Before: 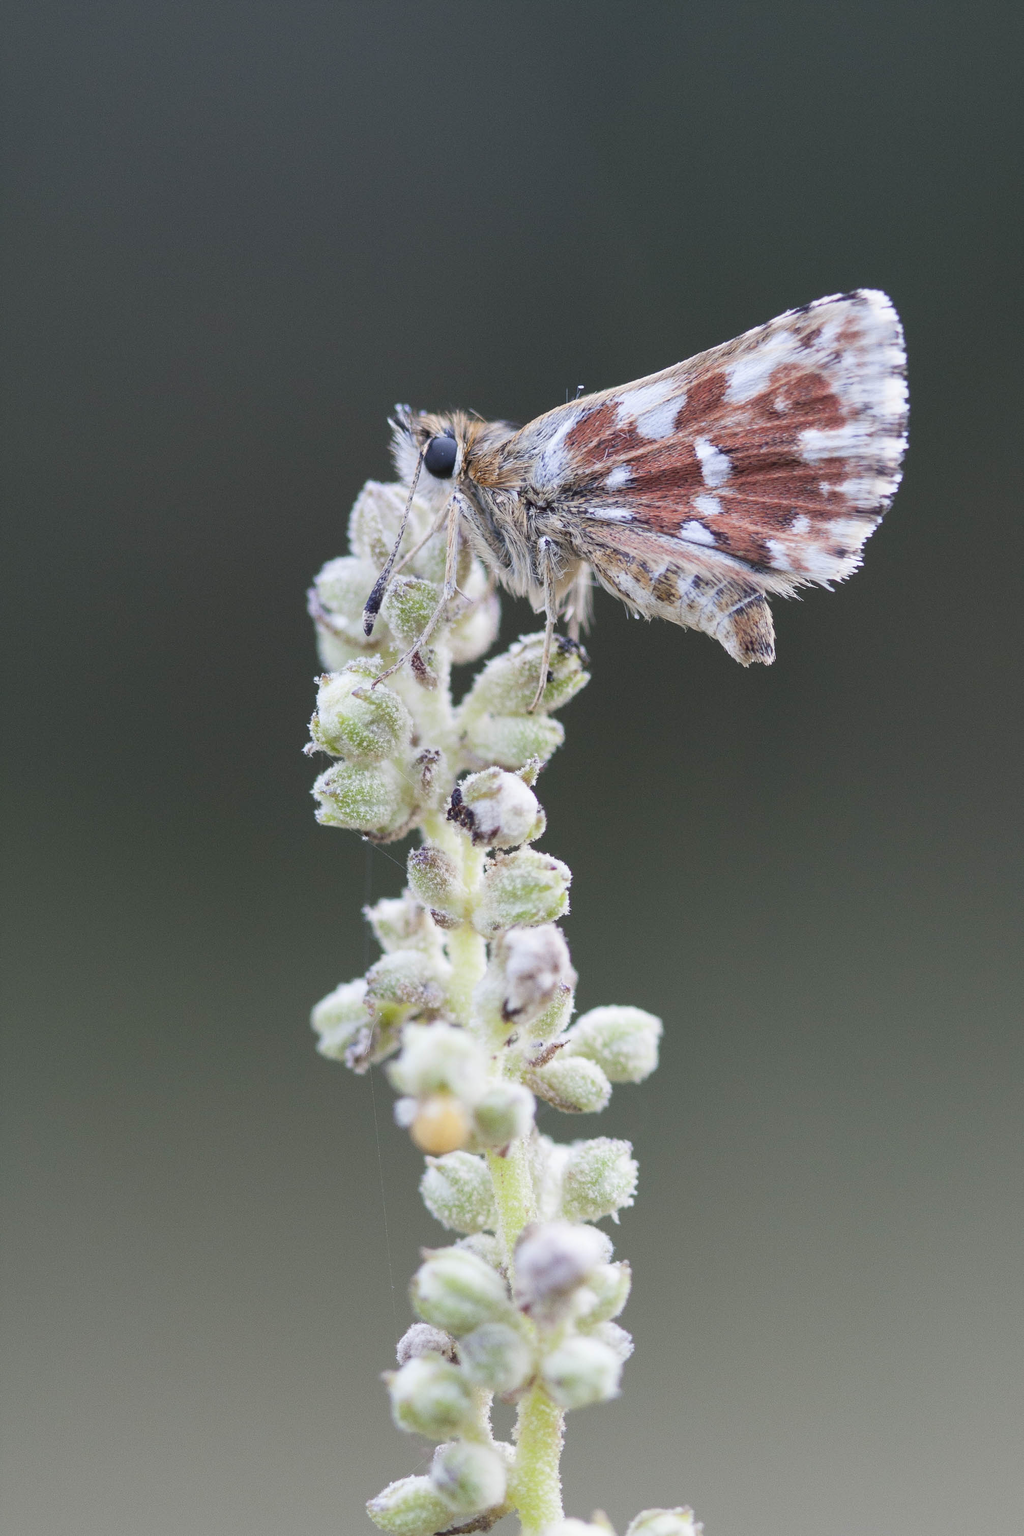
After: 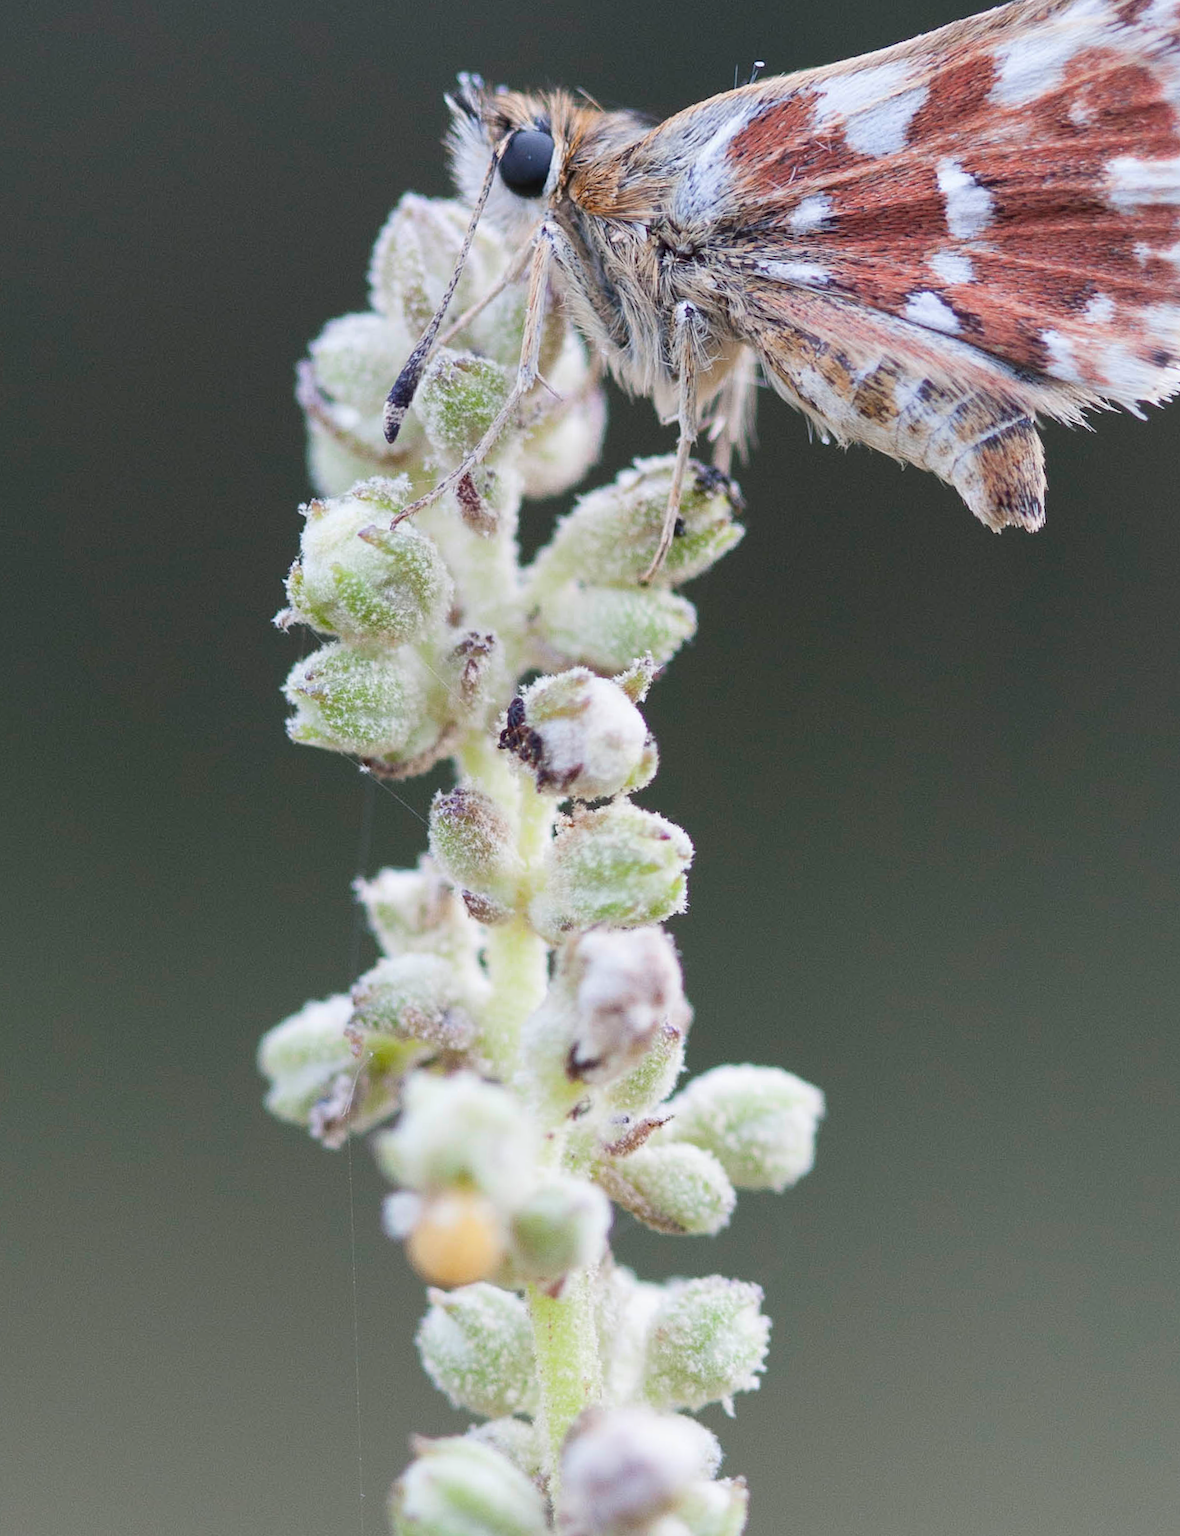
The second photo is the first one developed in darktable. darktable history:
crop and rotate: angle -3.7°, left 9.771%, top 20.418%, right 12.096%, bottom 11.8%
